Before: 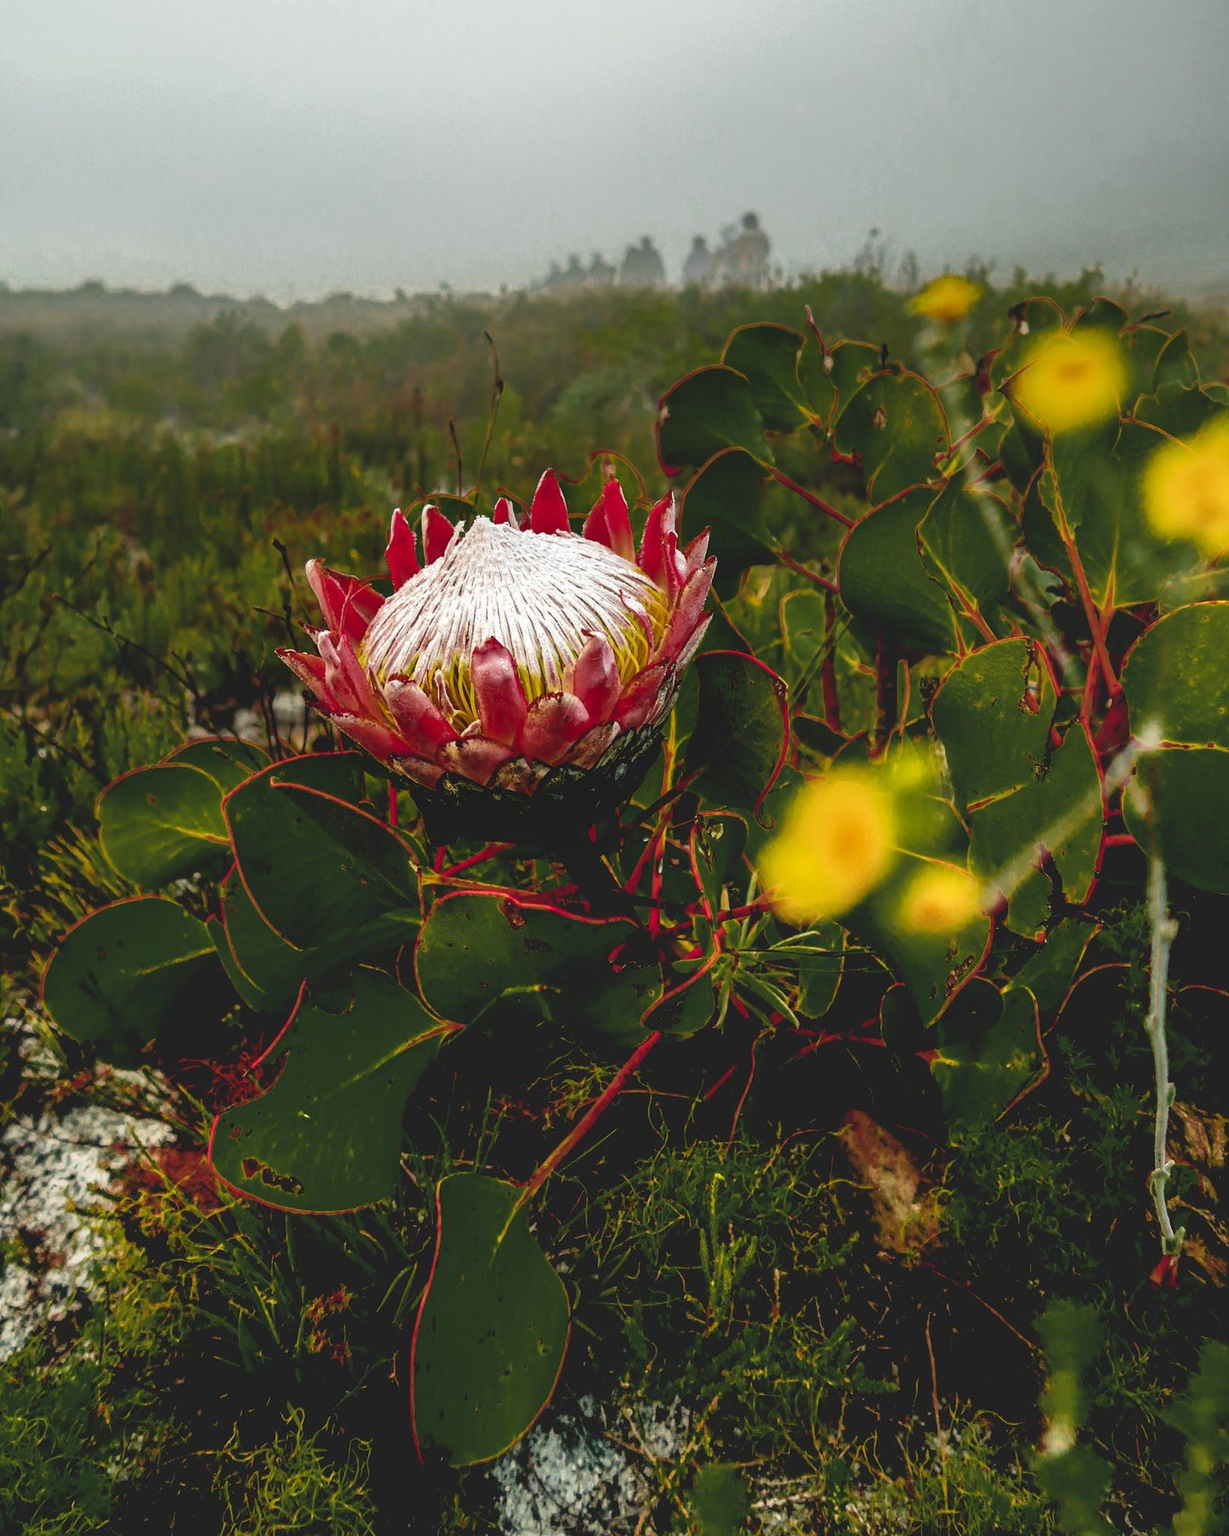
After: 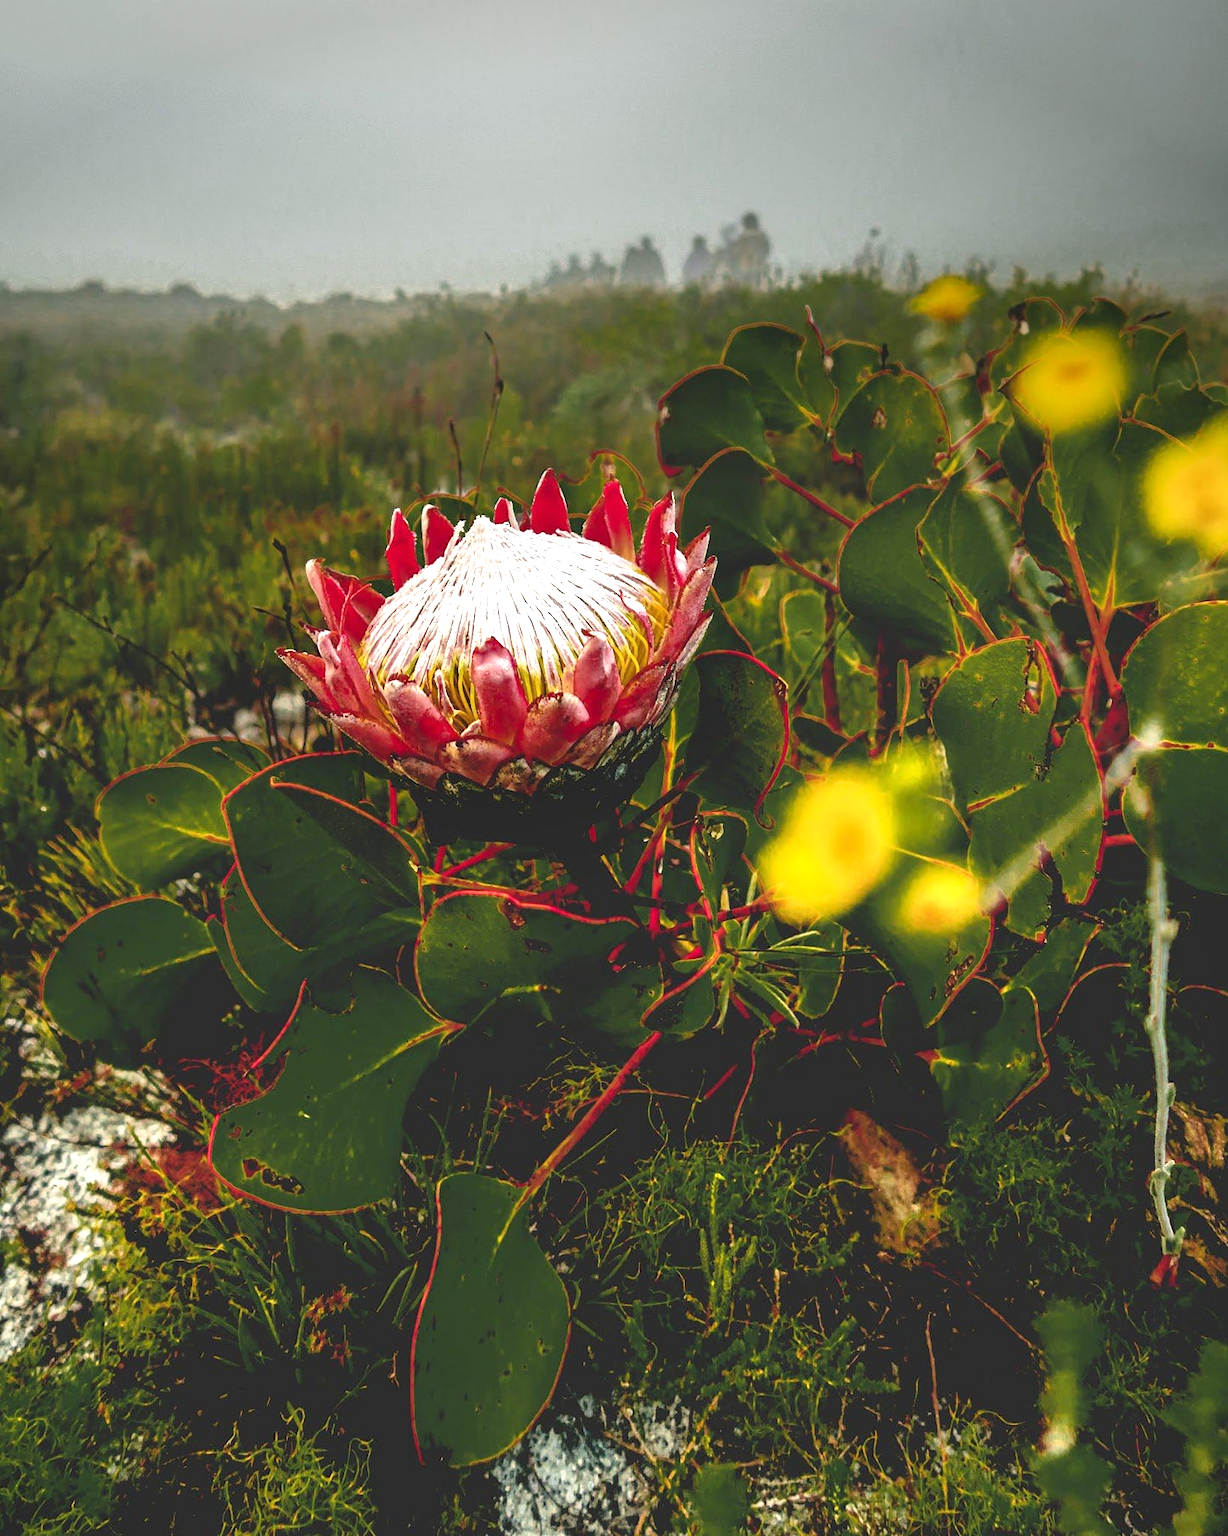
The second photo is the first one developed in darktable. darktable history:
vignetting: fall-off radius 61.08%, brightness -0.555, saturation 0.003, center (-0.026, 0.399)
exposure: exposure 0.69 EV, compensate highlight preservation false
